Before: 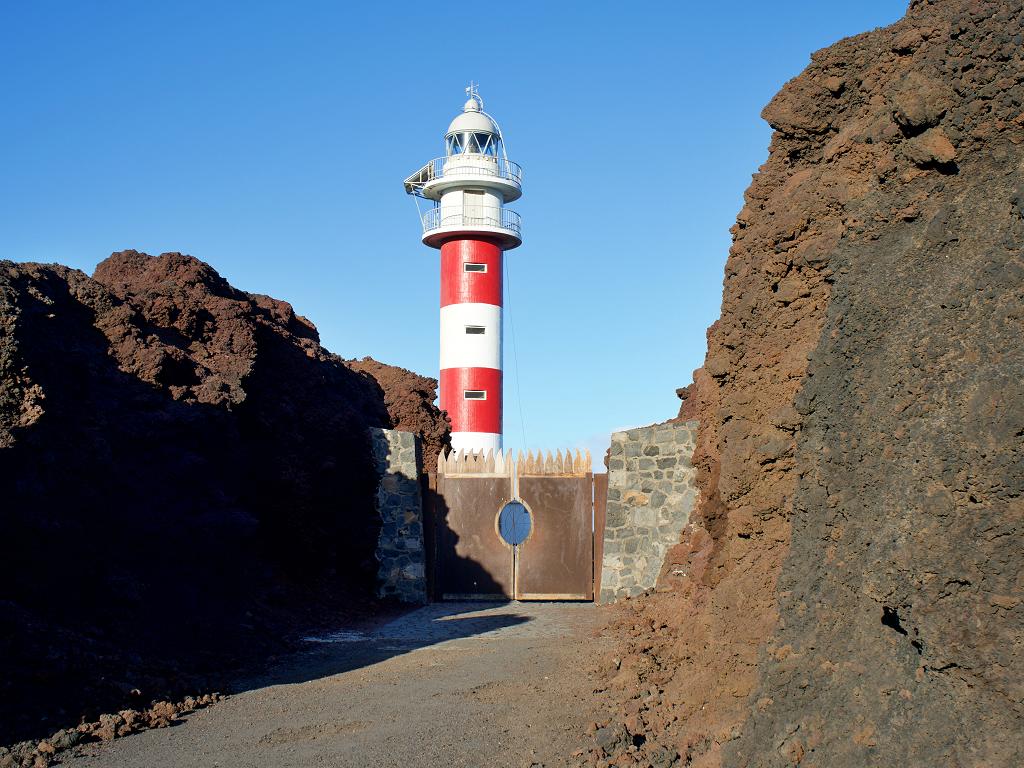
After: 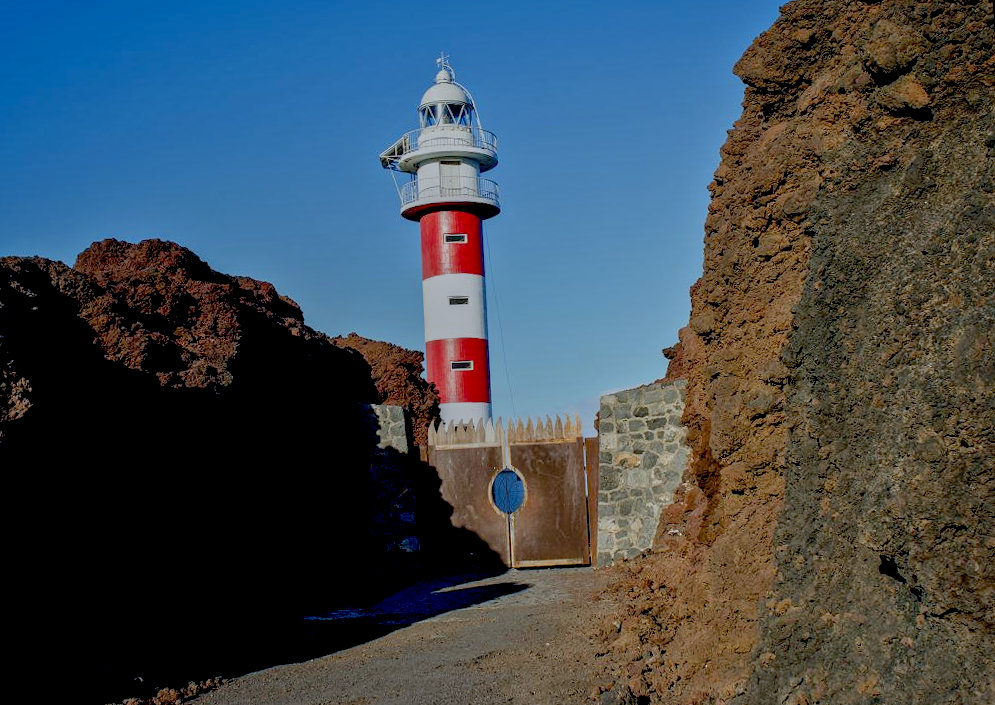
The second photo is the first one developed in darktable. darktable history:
white balance: red 0.967, blue 1.049
exposure: black level correction 0.046, exposure -0.228 EV, compensate highlight preservation false
rotate and perspective: rotation -3°, crop left 0.031, crop right 0.968, crop top 0.07, crop bottom 0.93
tone equalizer: -8 EV -0.002 EV, -7 EV 0.005 EV, -6 EV -0.008 EV, -5 EV 0.007 EV, -4 EV -0.042 EV, -3 EV -0.233 EV, -2 EV -0.662 EV, -1 EV -0.983 EV, +0 EV -0.969 EV, smoothing diameter 2%, edges refinement/feathering 20, mask exposure compensation -1.57 EV, filter diffusion 5
local contrast: on, module defaults
